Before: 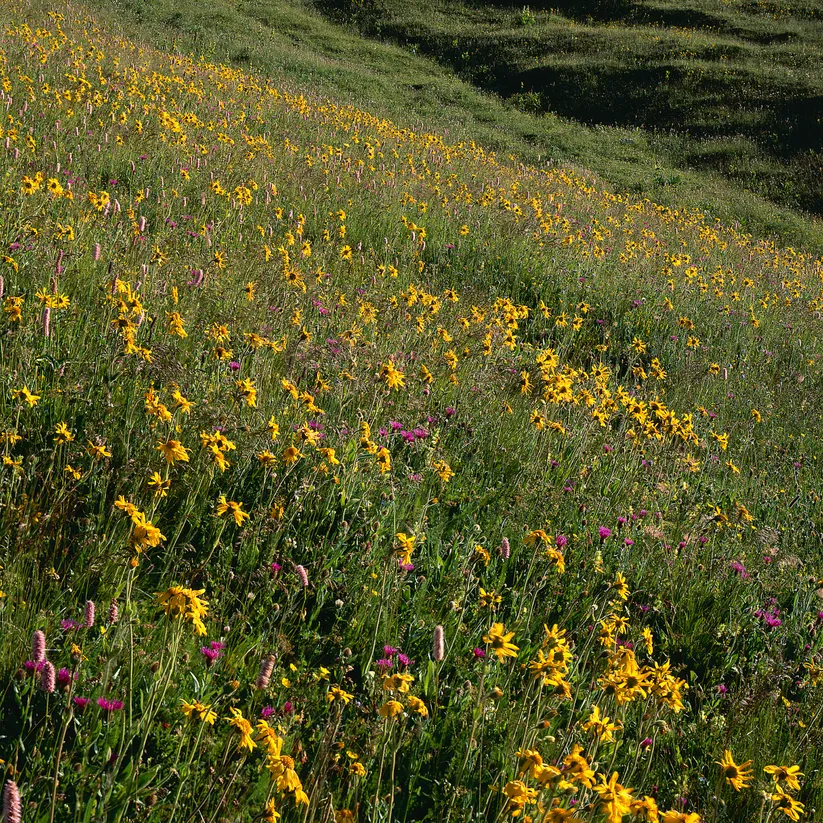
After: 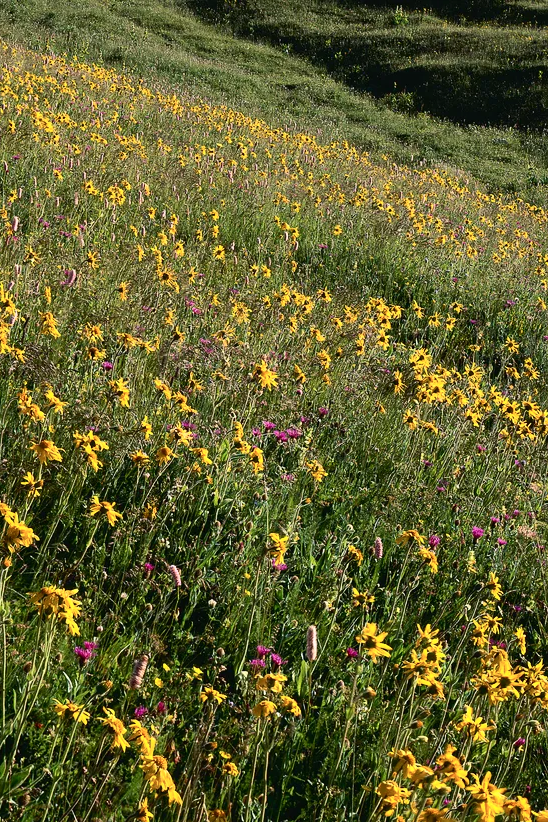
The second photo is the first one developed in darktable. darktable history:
crop and rotate: left 15.546%, right 17.787%
contrast brightness saturation: contrast 0.24, brightness 0.09
